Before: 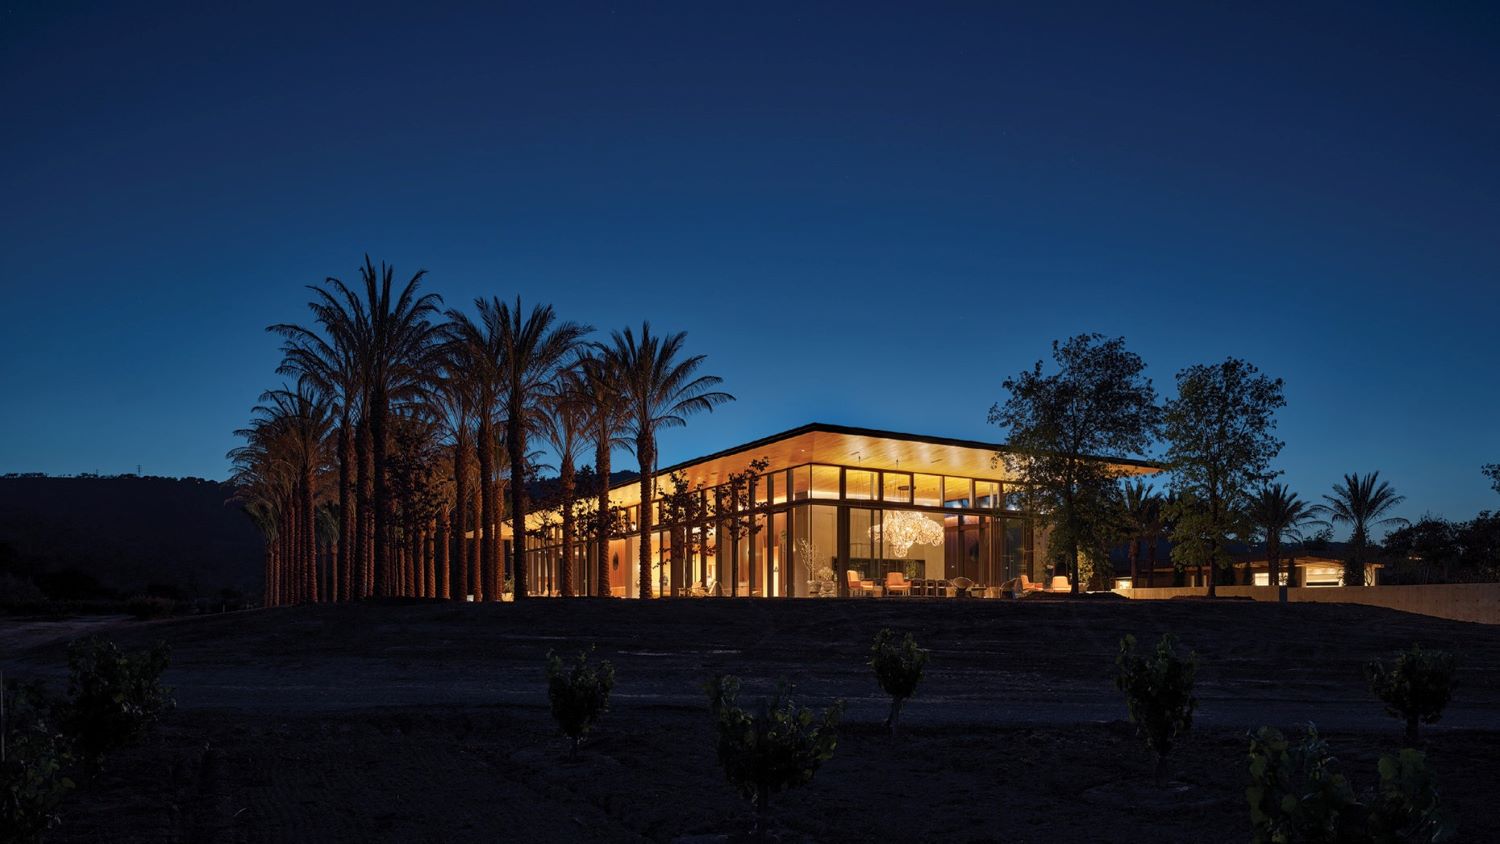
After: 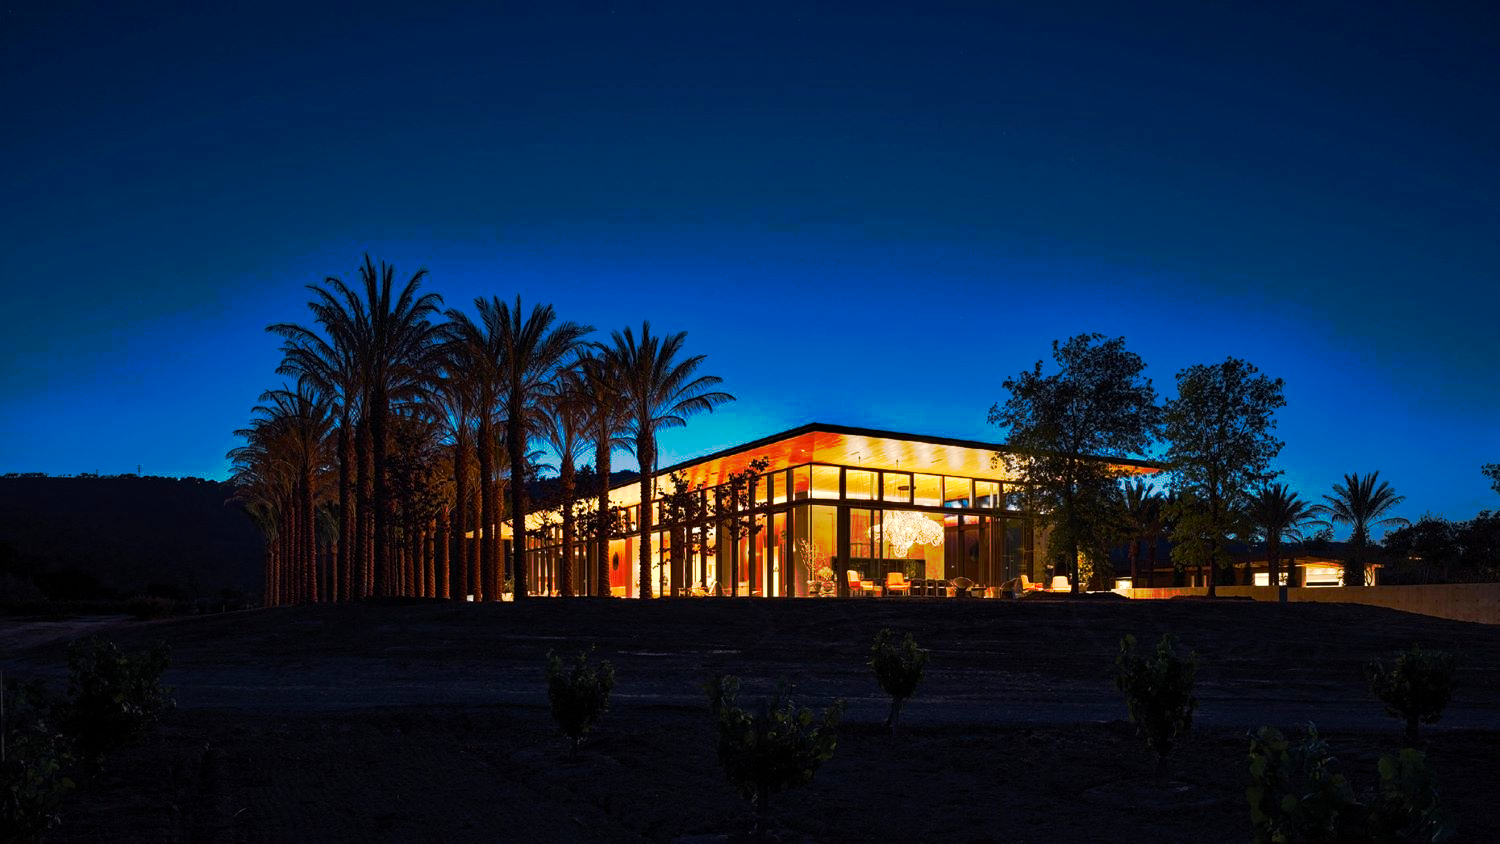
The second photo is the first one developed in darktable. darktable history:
tone equalizer: -8 EV -0.415 EV, -7 EV -0.416 EV, -6 EV -0.358 EV, -5 EV -0.226 EV, -3 EV 0.198 EV, -2 EV 0.31 EV, -1 EV 0.404 EV, +0 EV 0.409 EV, edges refinement/feathering 500, mask exposure compensation -1.57 EV, preserve details no
tone curve: curves: ch0 [(0, 0) (0.003, 0.003) (0.011, 0.011) (0.025, 0.024) (0.044, 0.043) (0.069, 0.067) (0.1, 0.096) (0.136, 0.131) (0.177, 0.171) (0.224, 0.216) (0.277, 0.267) (0.335, 0.323) (0.399, 0.384) (0.468, 0.451) (0.543, 0.678) (0.623, 0.734) (0.709, 0.795) (0.801, 0.859) (0.898, 0.928) (1, 1)], preserve colors none
color balance rgb: perceptual saturation grading › global saturation 20%, perceptual saturation grading › highlights -25.772%, perceptual saturation grading › shadows 25.816%
